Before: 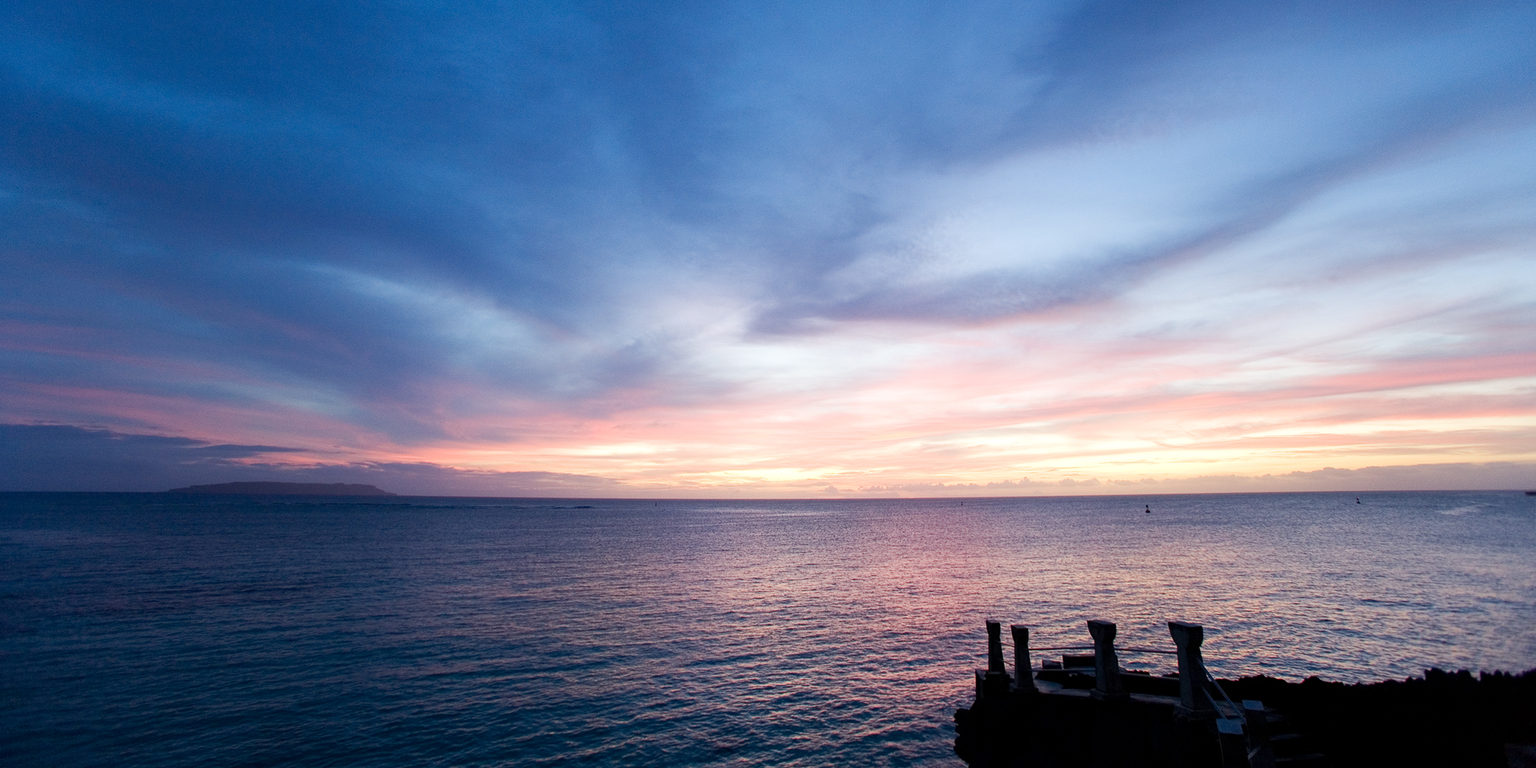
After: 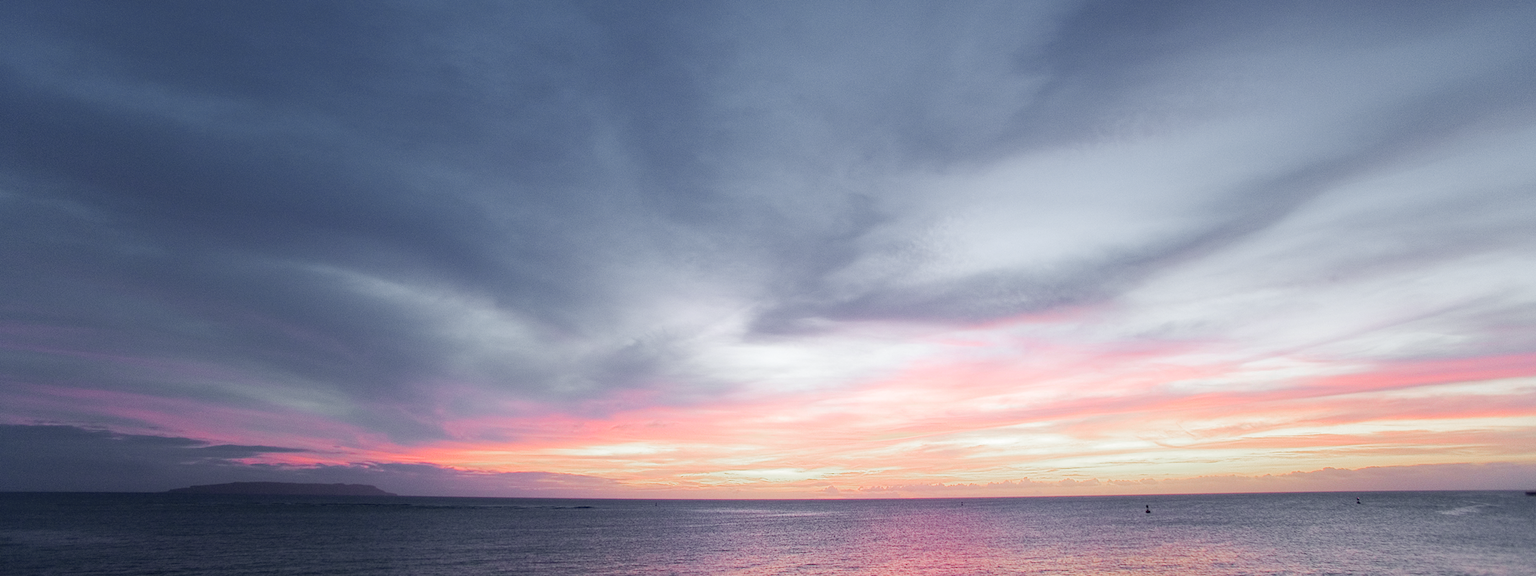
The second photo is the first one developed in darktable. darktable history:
crop: bottom 24.967%
color zones: curves: ch0 [(0, 0.48) (0.209, 0.398) (0.305, 0.332) (0.429, 0.493) (0.571, 0.5) (0.714, 0.5) (0.857, 0.5) (1, 0.48)]; ch1 [(0, 0.736) (0.143, 0.625) (0.225, 0.371) (0.429, 0.256) (0.571, 0.241) (0.714, 0.213) (0.857, 0.48) (1, 0.736)]; ch2 [(0, 0.448) (0.143, 0.498) (0.286, 0.5) (0.429, 0.5) (0.571, 0.5) (0.714, 0.5) (0.857, 0.5) (1, 0.448)]
